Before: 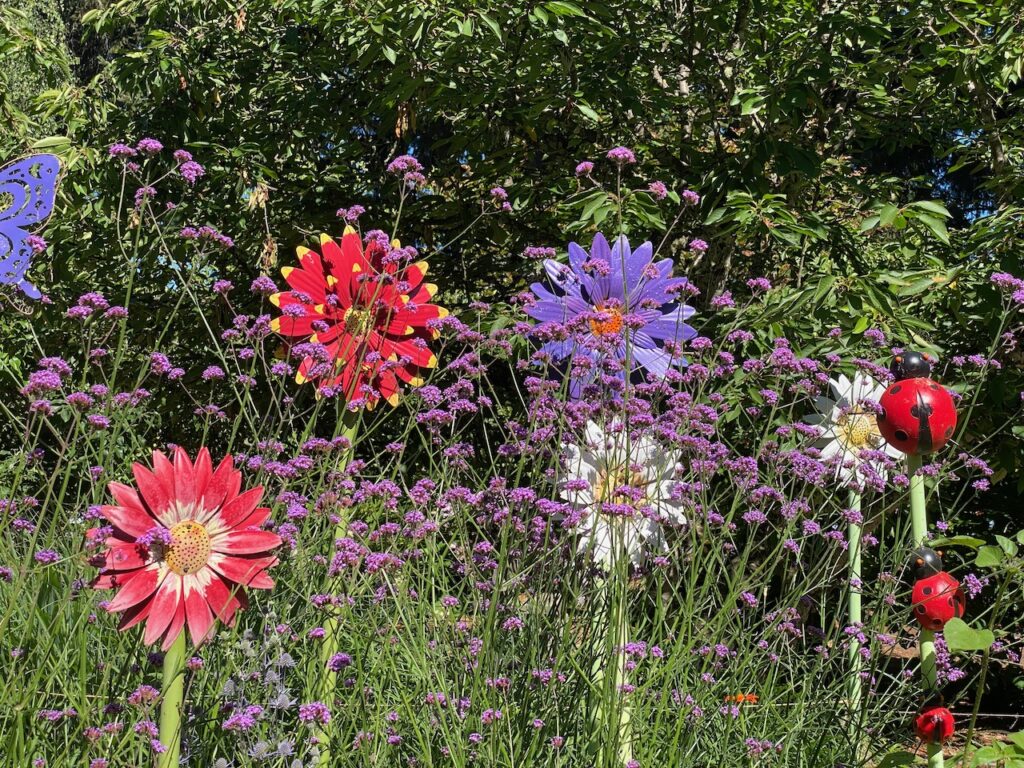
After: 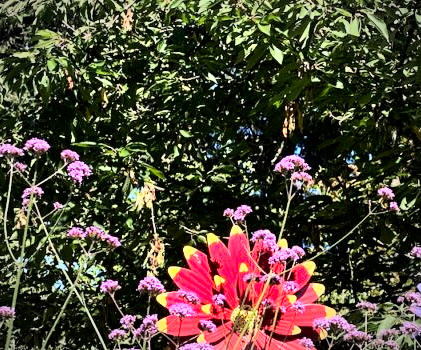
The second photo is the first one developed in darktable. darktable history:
vignetting: fall-off radius 59.73%, automatic ratio true, unbound false
crop and rotate: left 11.117%, top 0.049%, right 47.762%, bottom 54.295%
base curve: curves: ch0 [(0, 0) (0.007, 0.004) (0.027, 0.03) (0.046, 0.07) (0.207, 0.54) (0.442, 0.872) (0.673, 0.972) (1, 1)]
contrast brightness saturation: contrast 0.055
